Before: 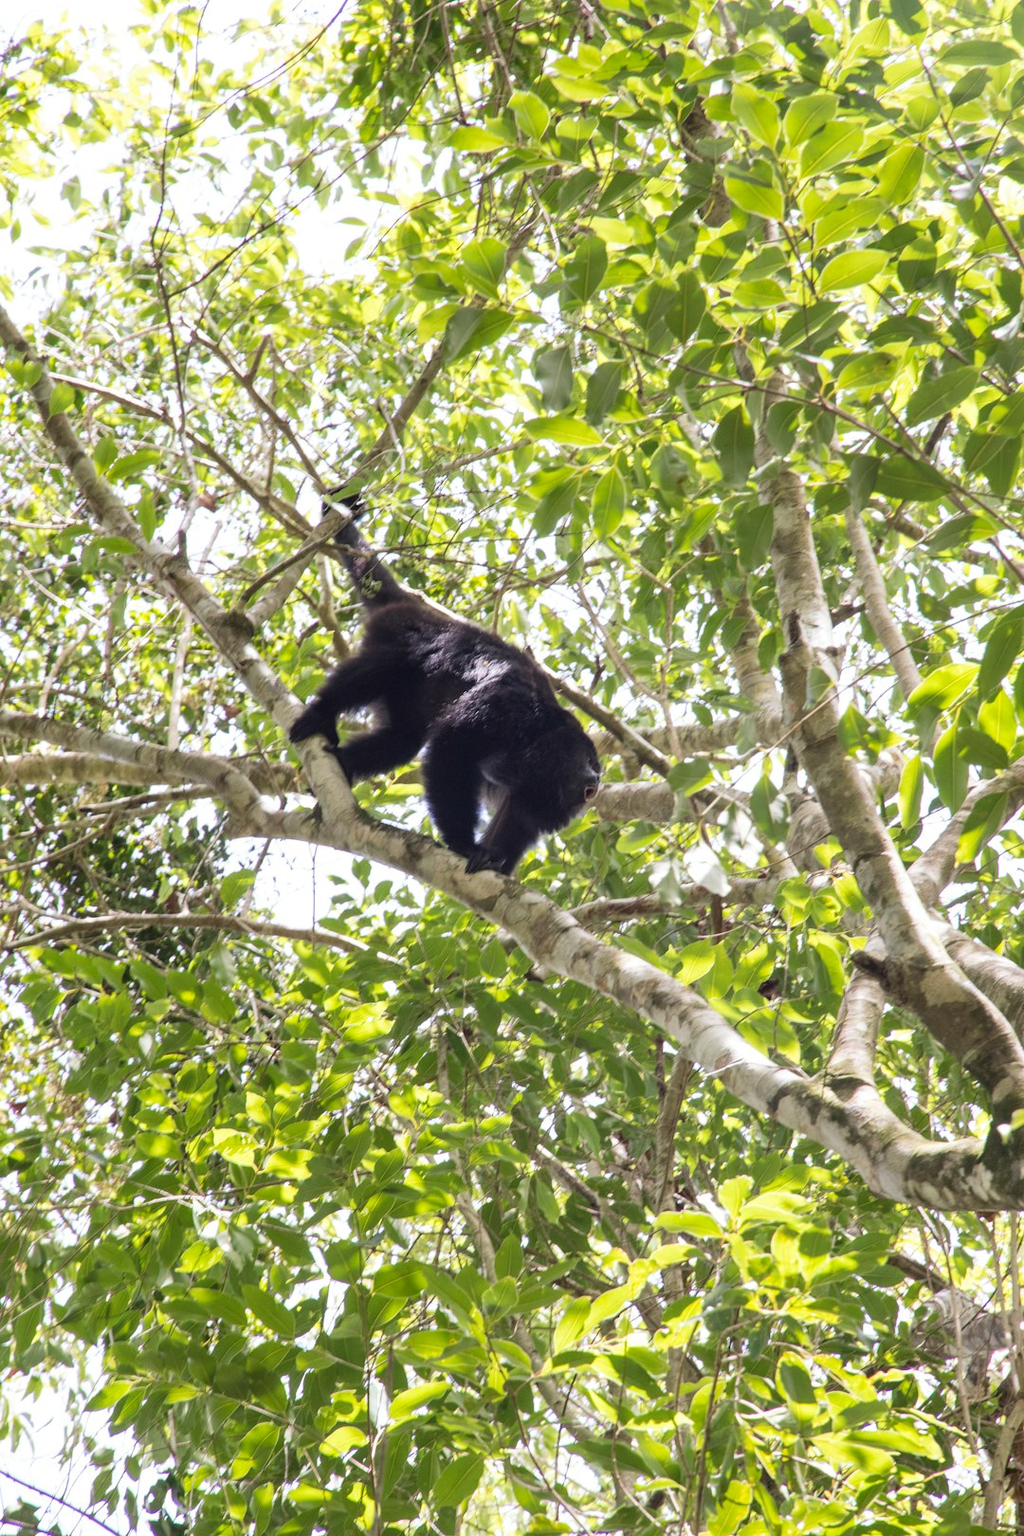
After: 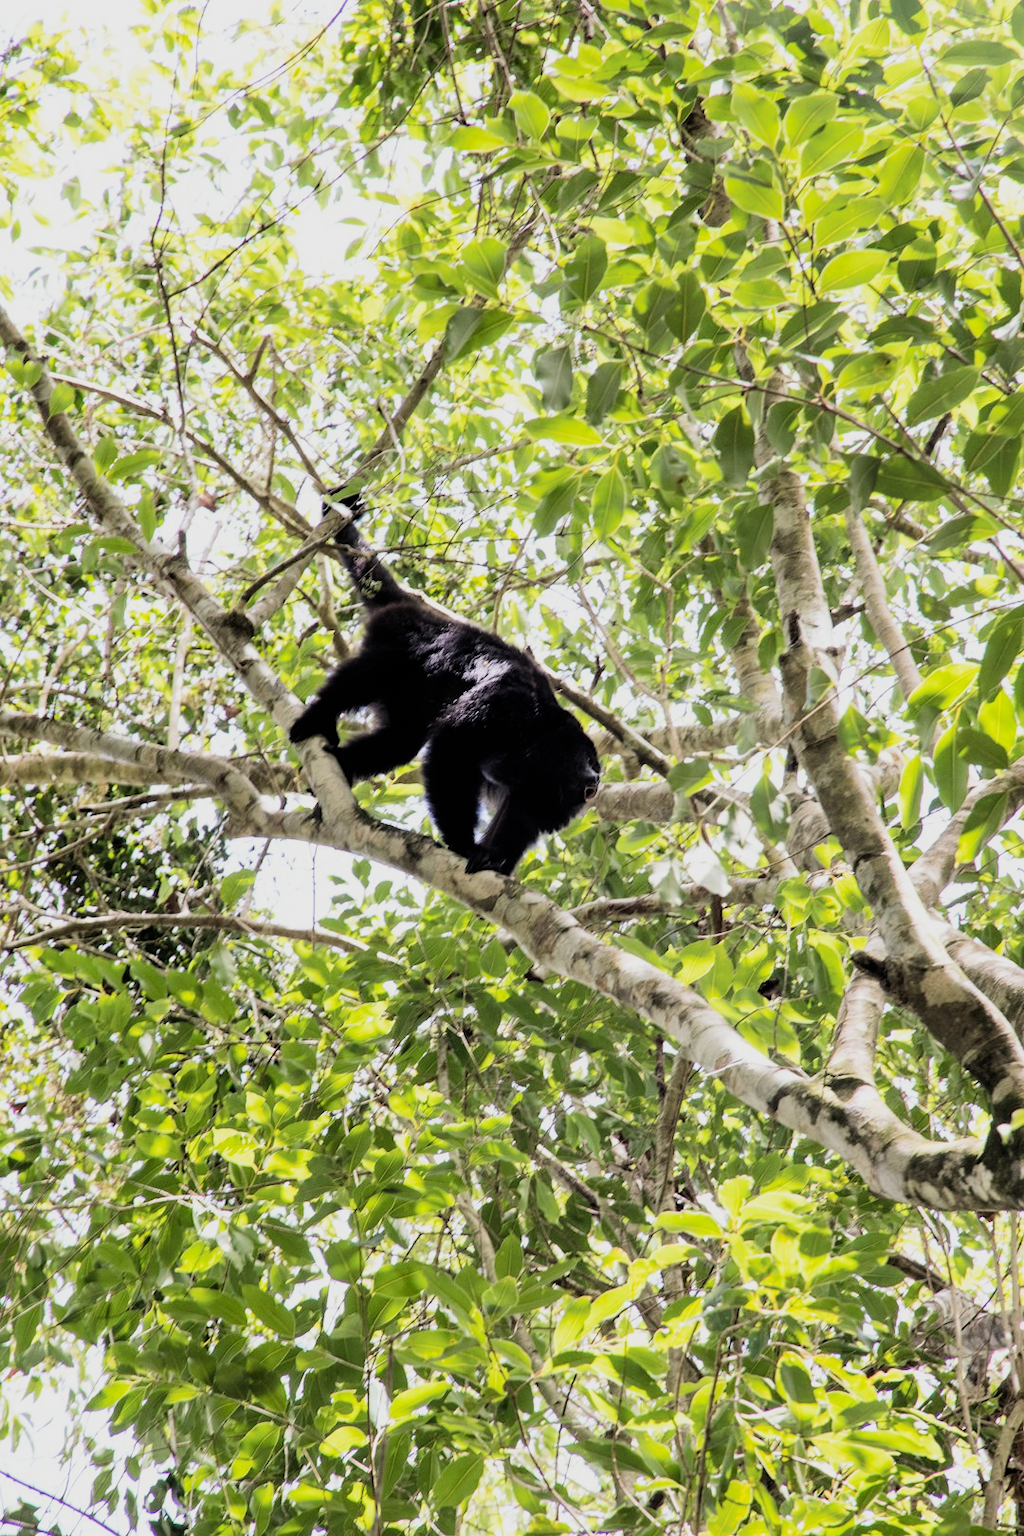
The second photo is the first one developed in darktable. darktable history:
filmic rgb: black relative exposure -4.97 EV, white relative exposure 3.99 EV, threshold 2.94 EV, hardness 2.9, contrast 1.409, enable highlight reconstruction true
